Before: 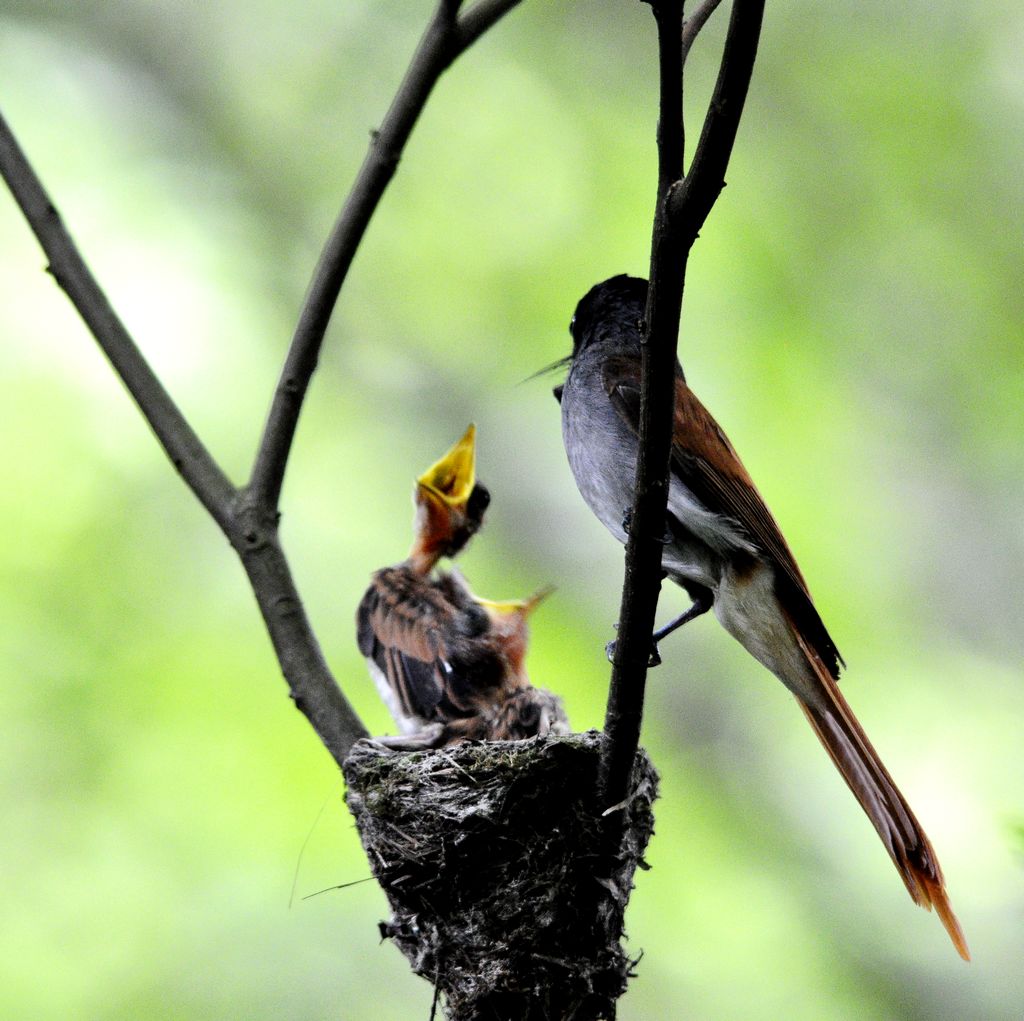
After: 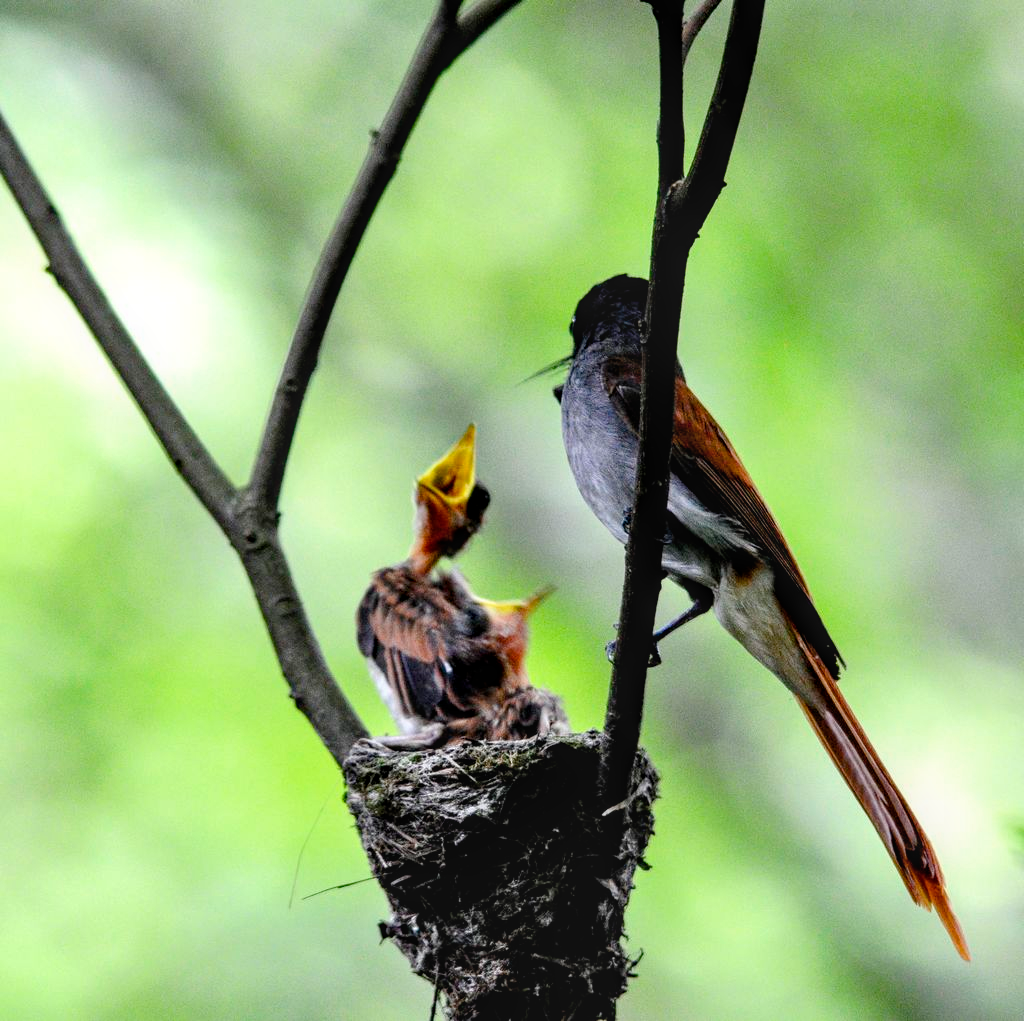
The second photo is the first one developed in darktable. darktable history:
local contrast: on, module defaults
color balance rgb: linear chroma grading › global chroma 0.277%, perceptual saturation grading › global saturation 20%, perceptual saturation grading › highlights -24.746%, perceptual saturation grading › shadows 24.894%
